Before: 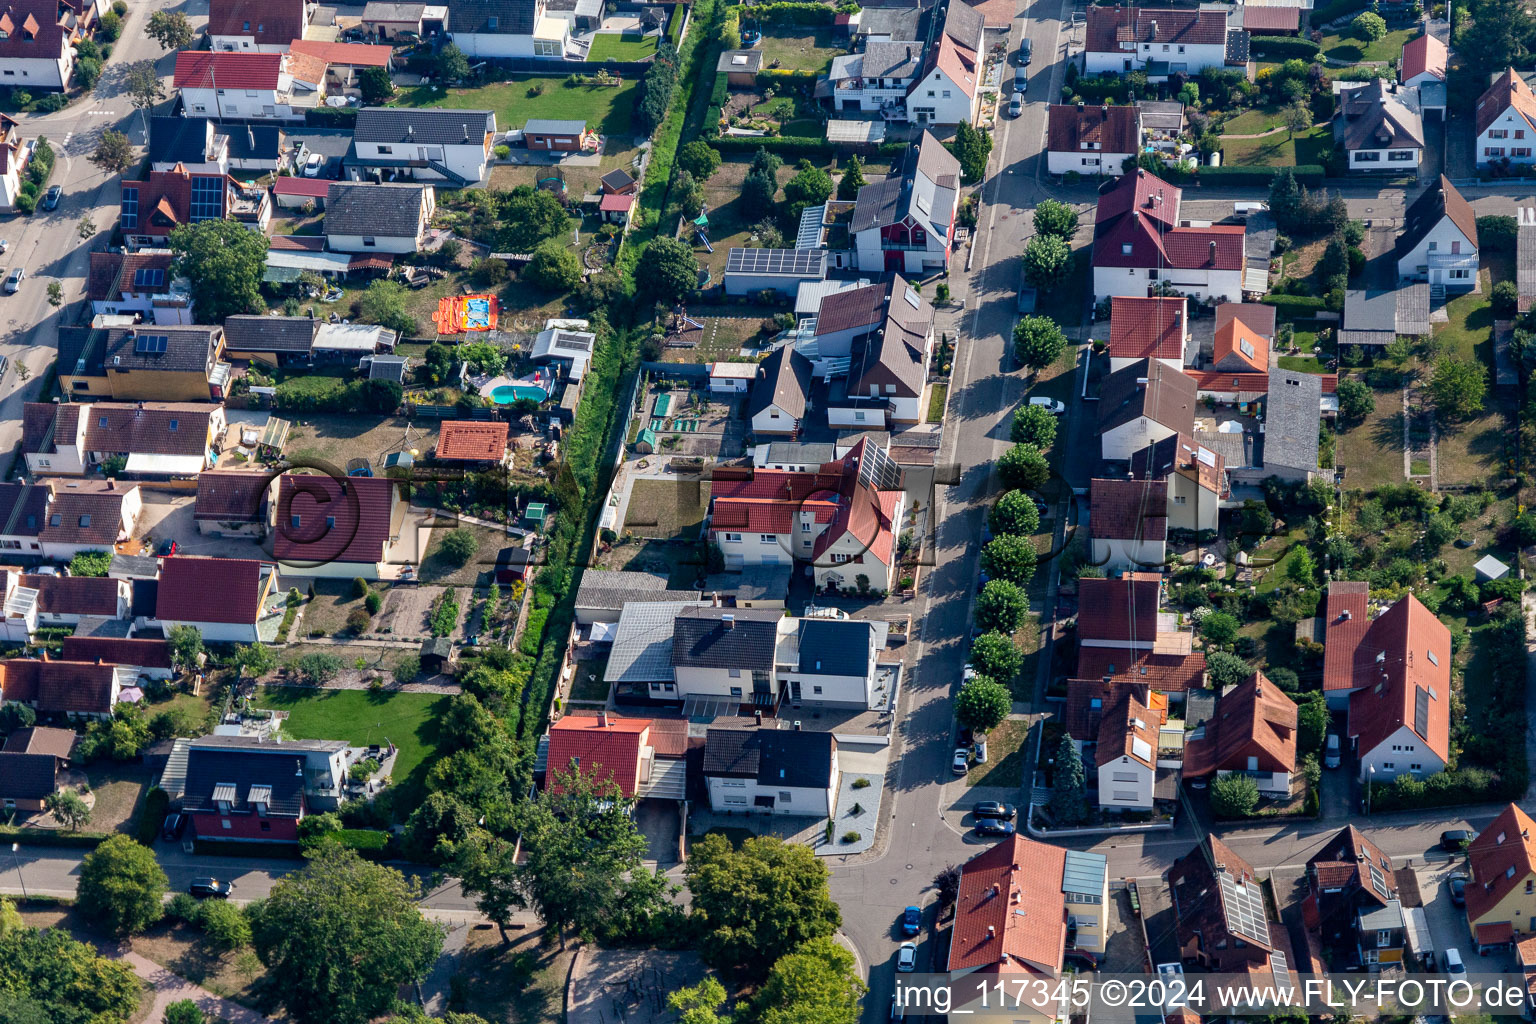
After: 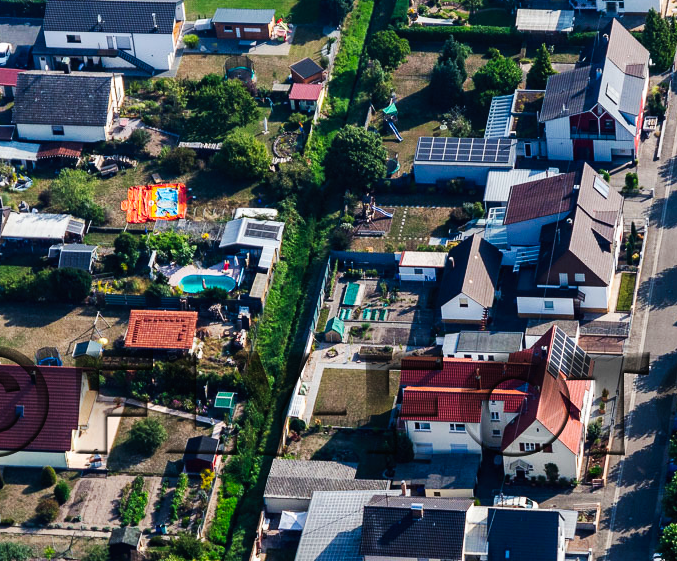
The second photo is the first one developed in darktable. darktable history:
crop: left 20.248%, top 10.86%, right 35.675%, bottom 34.321%
tone curve: curves: ch0 [(0, 0) (0.003, 0.009) (0.011, 0.013) (0.025, 0.019) (0.044, 0.029) (0.069, 0.04) (0.1, 0.053) (0.136, 0.08) (0.177, 0.114) (0.224, 0.151) (0.277, 0.207) (0.335, 0.267) (0.399, 0.35) (0.468, 0.442) (0.543, 0.545) (0.623, 0.656) (0.709, 0.752) (0.801, 0.843) (0.898, 0.932) (1, 1)], preserve colors none
